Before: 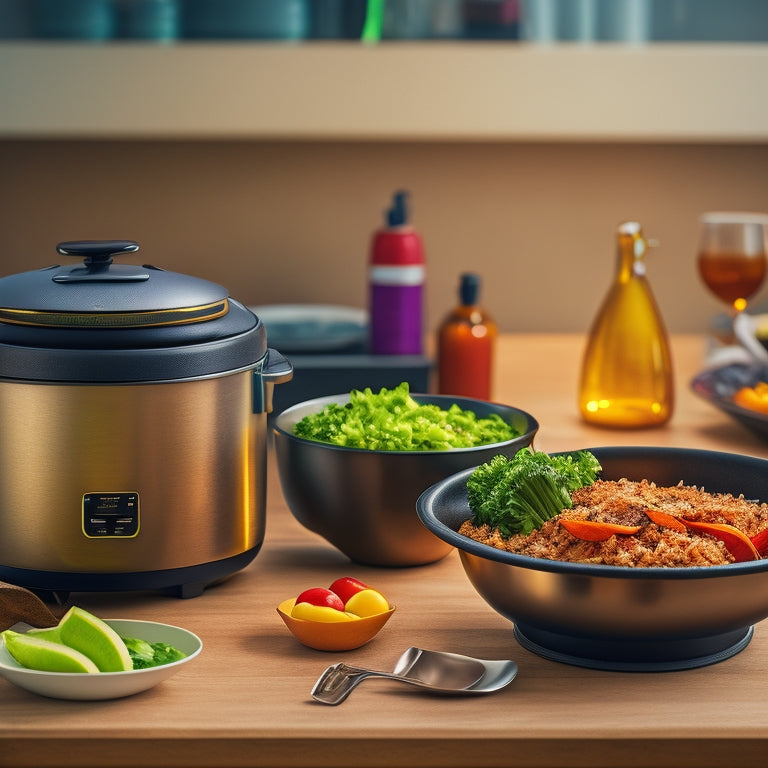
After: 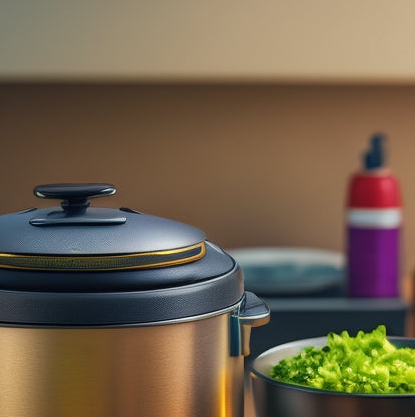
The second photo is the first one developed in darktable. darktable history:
crop and rotate: left 3.022%, top 7.425%, right 42.908%, bottom 38.225%
